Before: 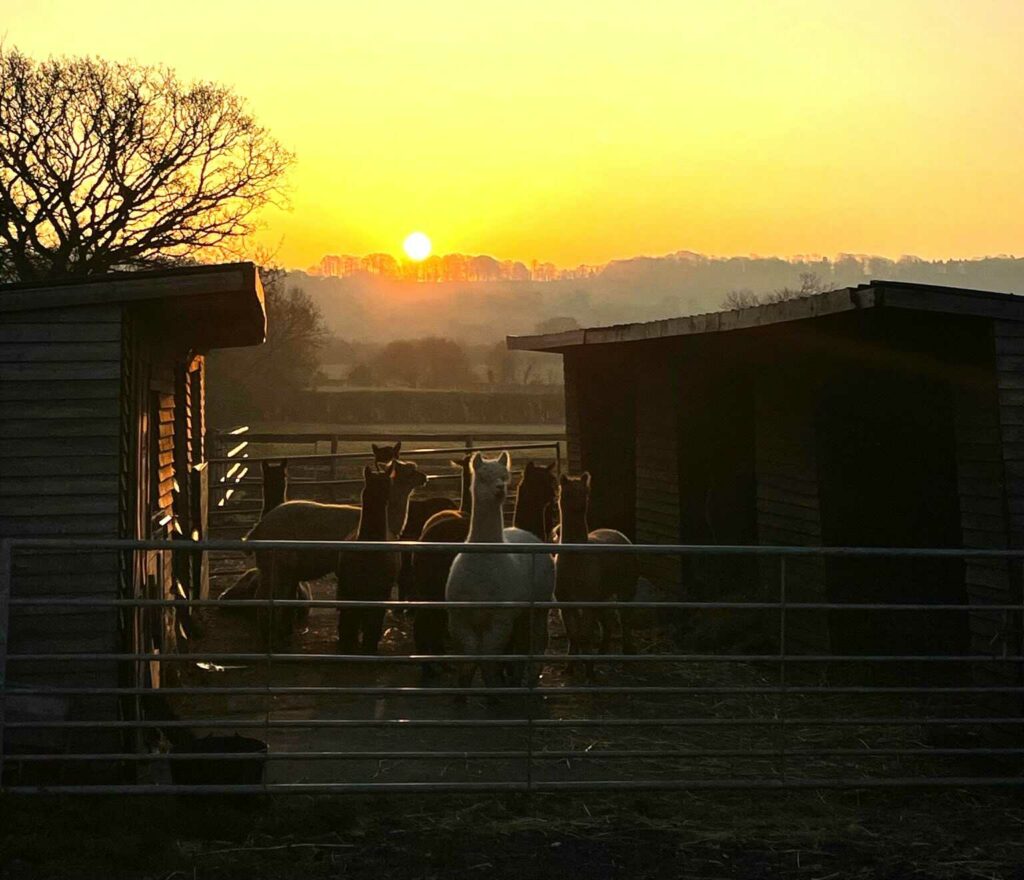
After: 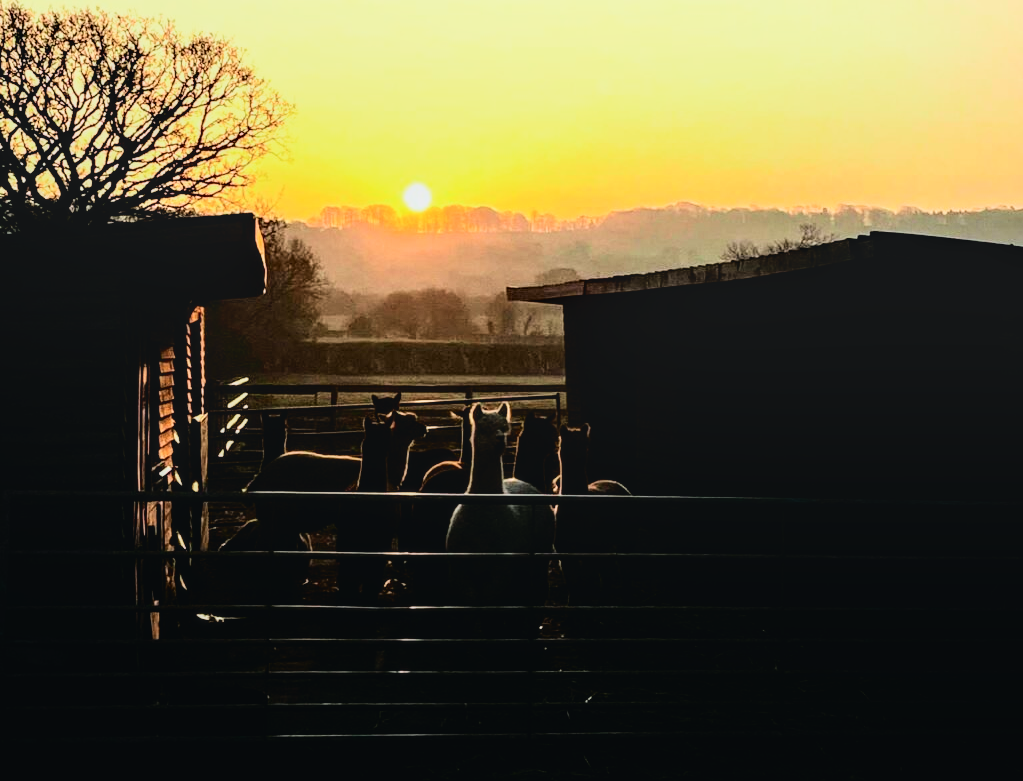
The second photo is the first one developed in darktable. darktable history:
tone curve: curves: ch0 [(0, 0.023) (0.087, 0.065) (0.184, 0.168) (0.45, 0.54) (0.57, 0.683) (0.722, 0.825) (0.877, 0.948) (1, 1)]; ch1 [(0, 0) (0.388, 0.369) (0.44, 0.44) (0.489, 0.481) (0.534, 0.551) (0.657, 0.659) (1, 1)]; ch2 [(0, 0) (0.353, 0.317) (0.408, 0.427) (0.472, 0.46) (0.5, 0.496) (0.537, 0.539) (0.576, 0.592) (0.625, 0.631) (1, 1)], color space Lab, independent channels, preserve colors none
local contrast: on, module defaults
filmic rgb: black relative exposure -5 EV, hardness 2.88, contrast 1.4, highlights saturation mix -30%
crop and rotate: top 5.609%, bottom 5.609%
